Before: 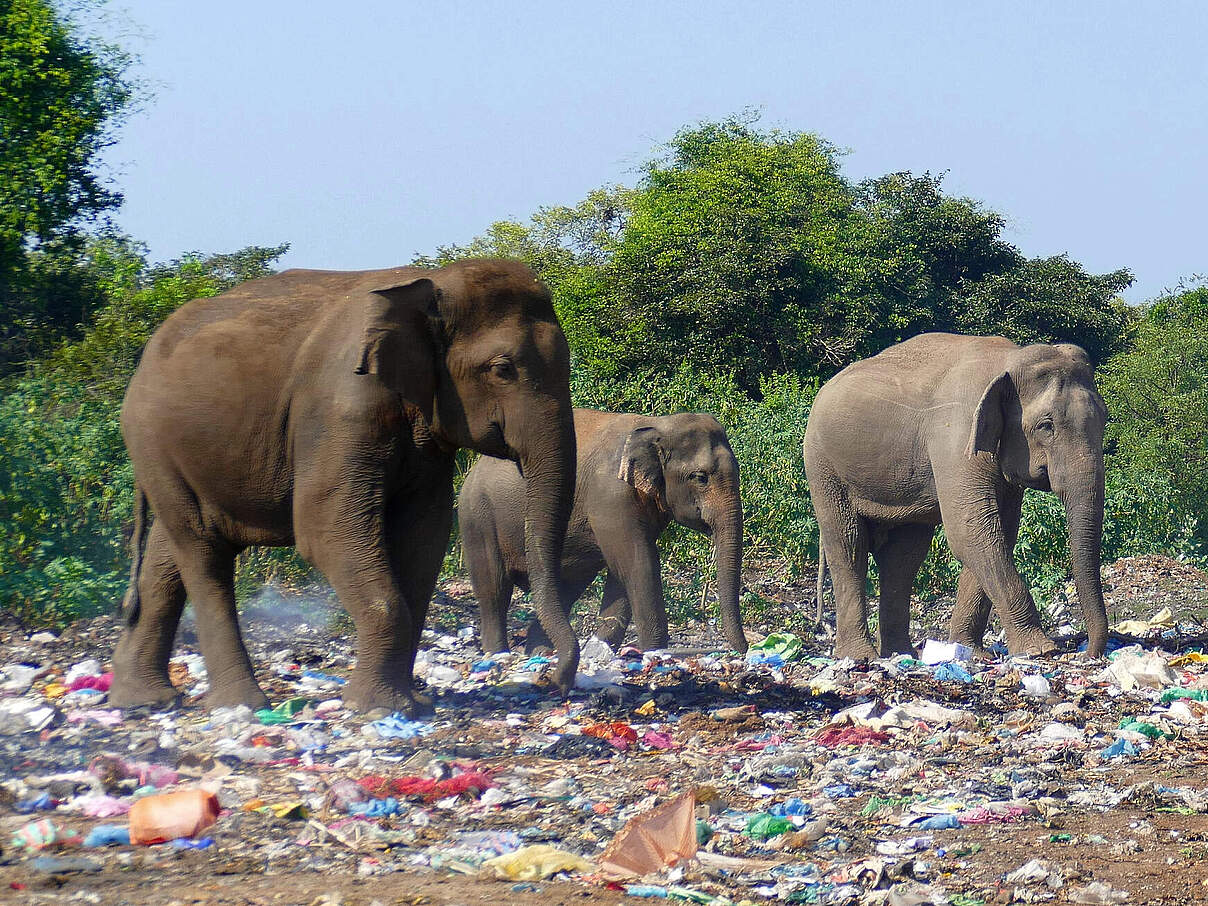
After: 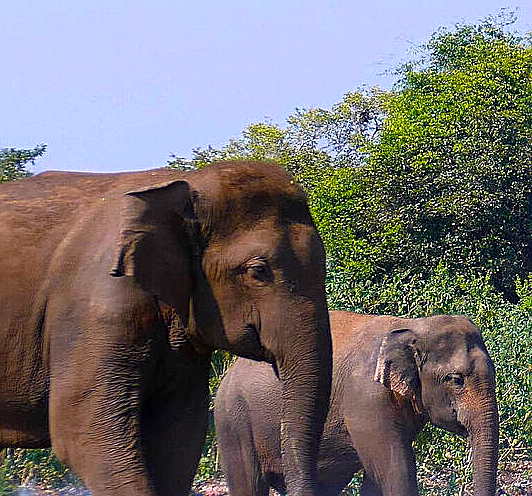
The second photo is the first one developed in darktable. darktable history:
crop: left 20.248%, top 10.86%, right 35.675%, bottom 34.321%
sharpen: on, module defaults
white balance: red 1.066, blue 1.119
color balance rgb: perceptual saturation grading › global saturation 34.05%, global vibrance 5.56%
